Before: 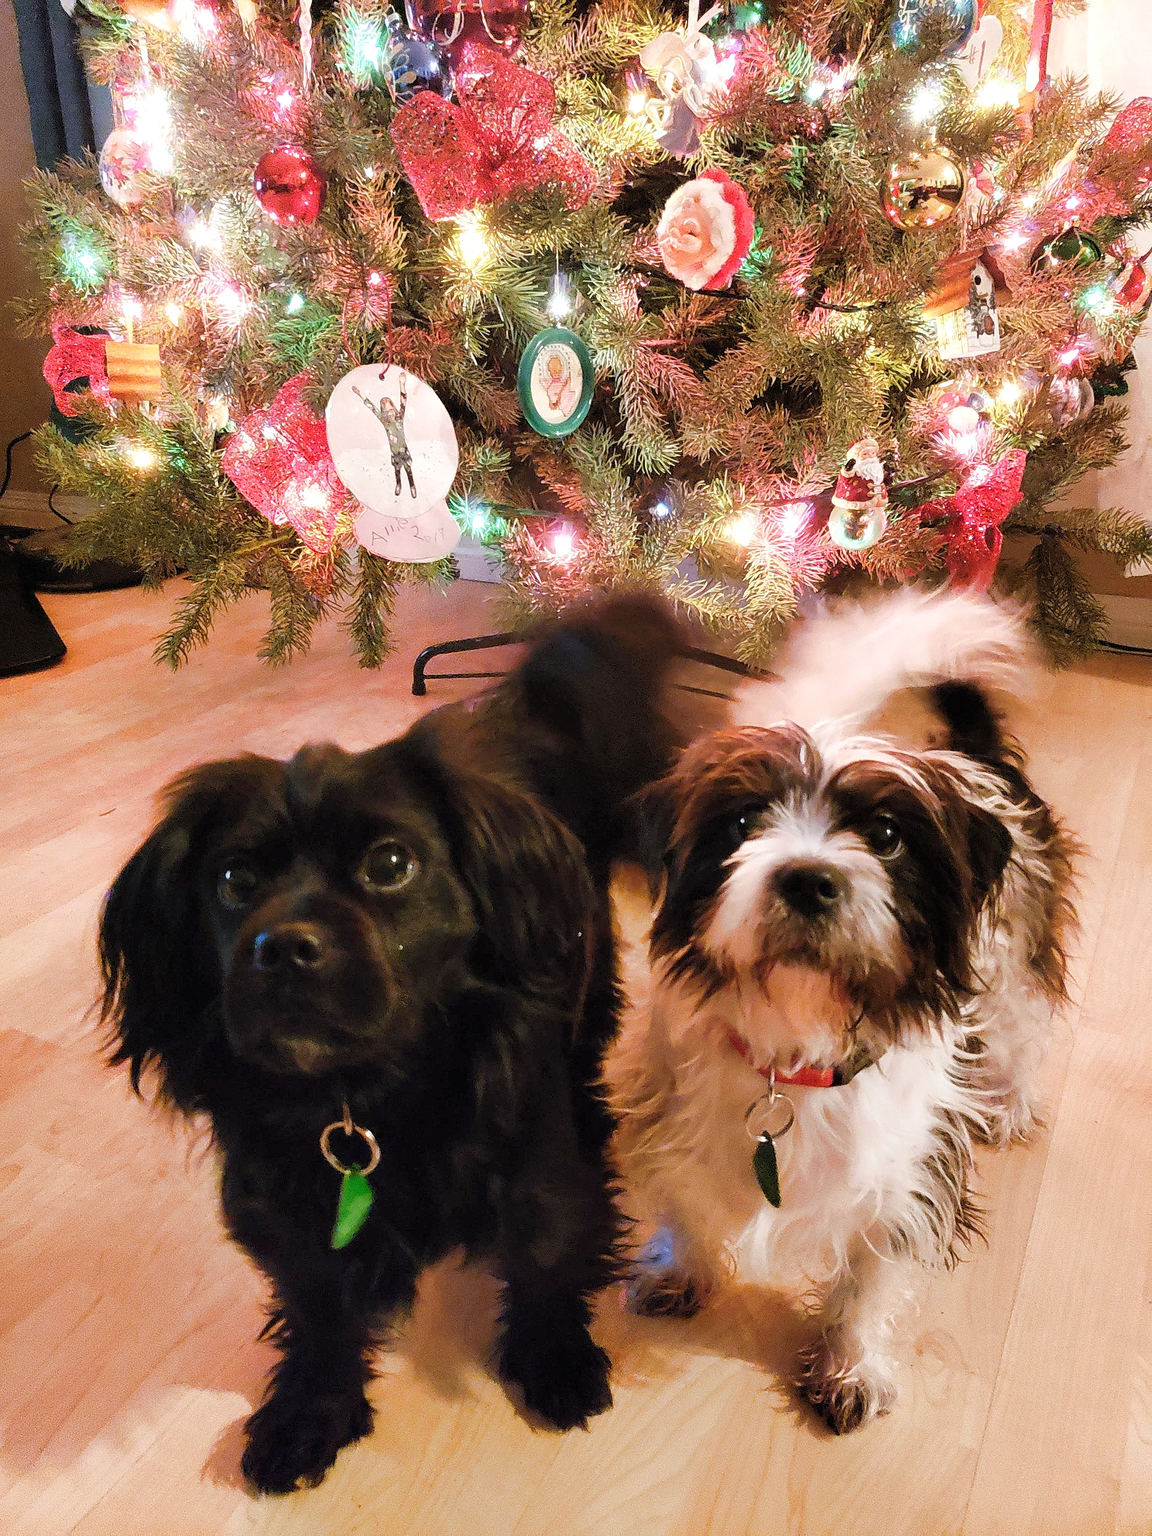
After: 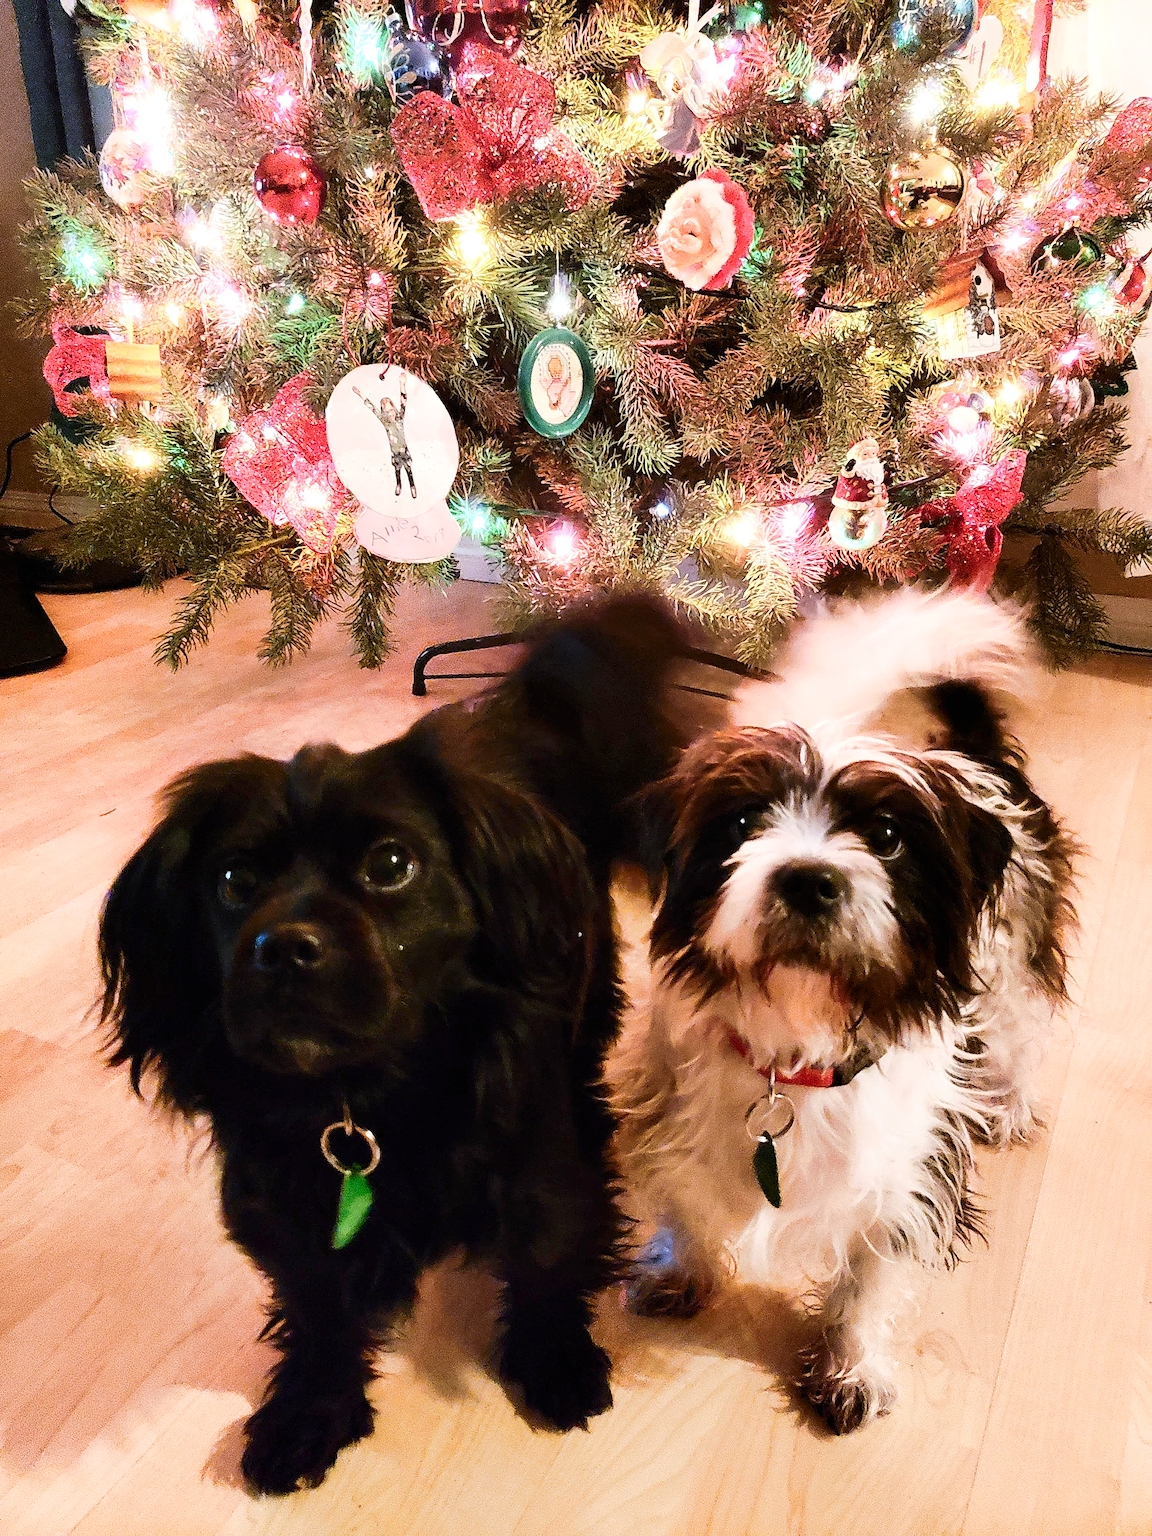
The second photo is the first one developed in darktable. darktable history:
contrast brightness saturation: contrast 0.283
